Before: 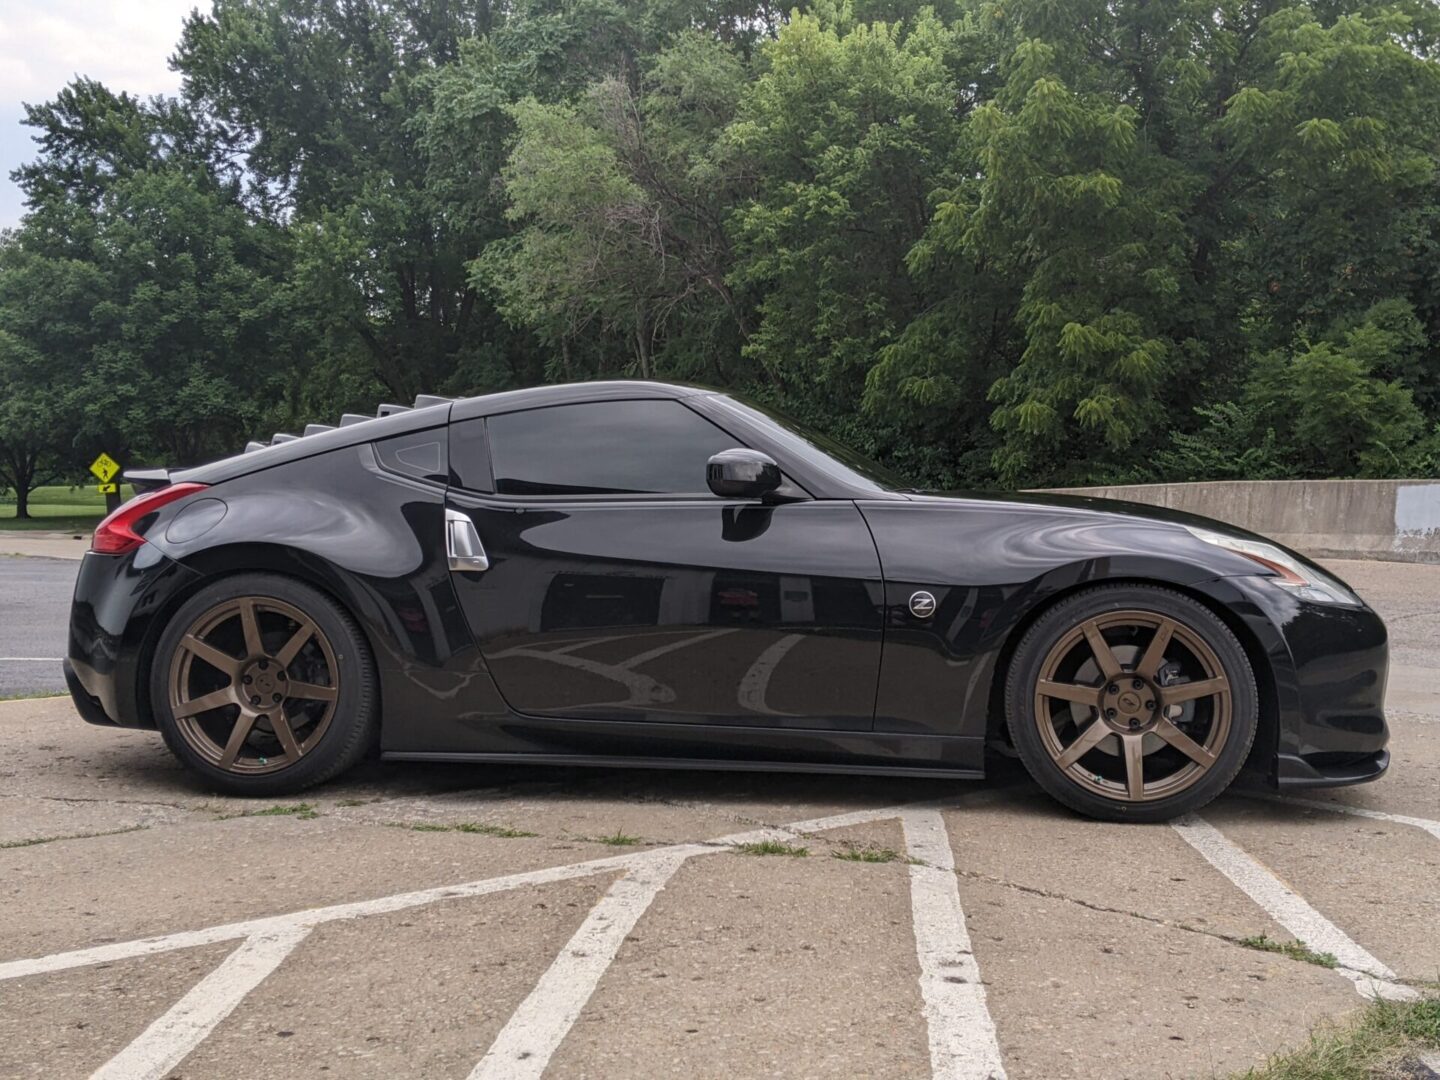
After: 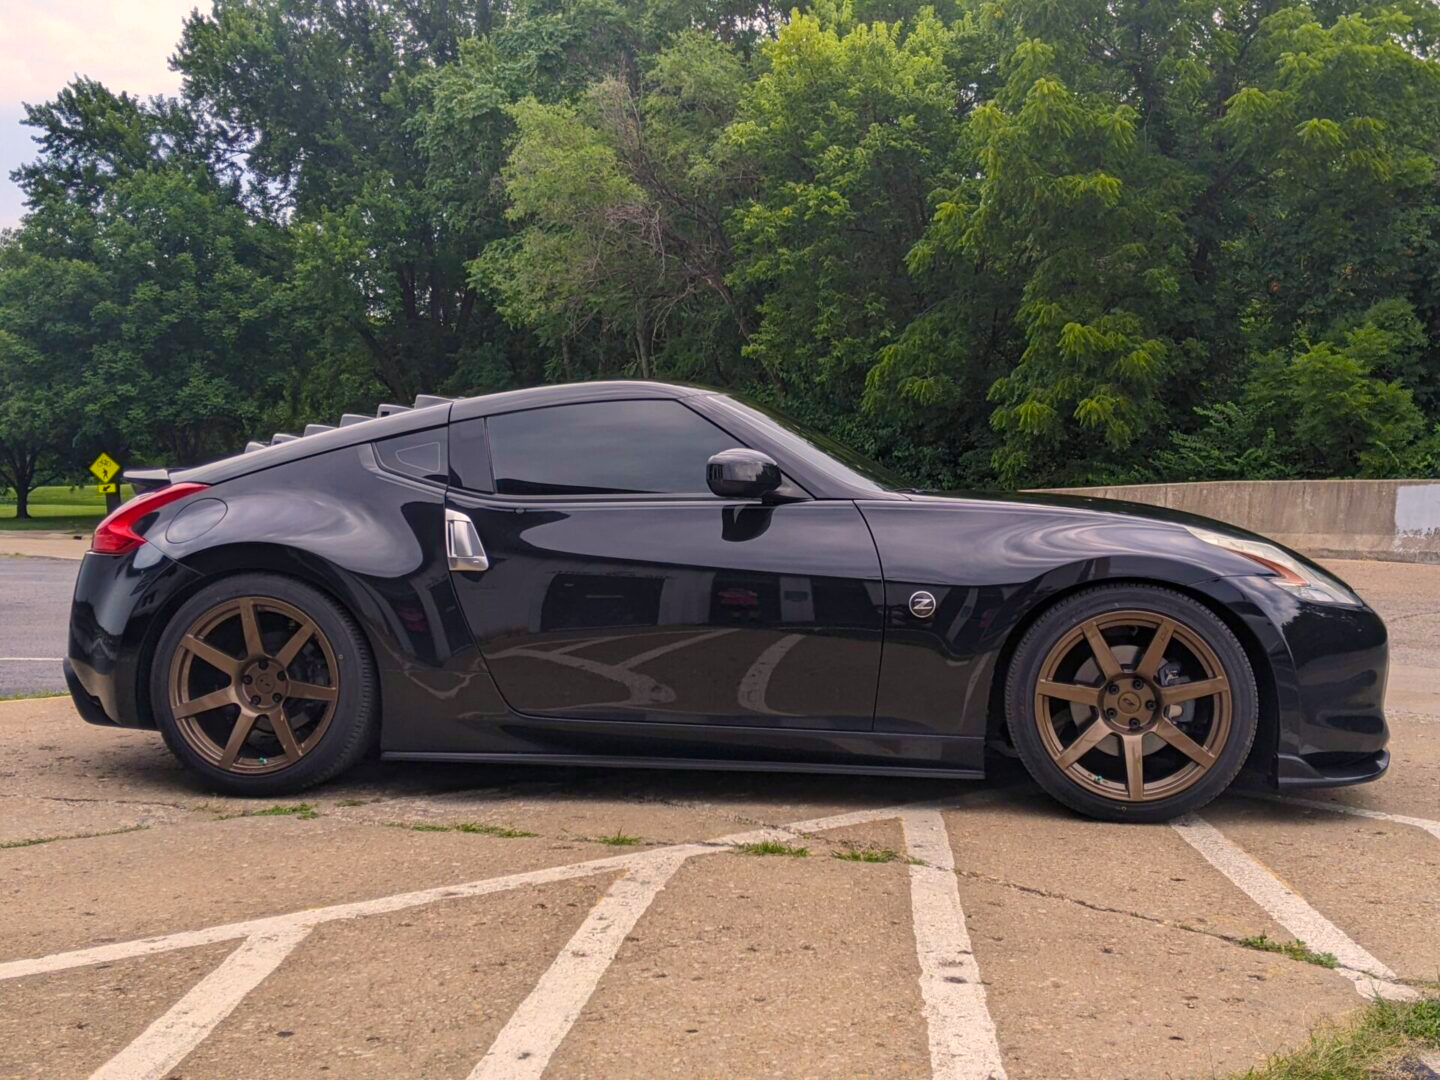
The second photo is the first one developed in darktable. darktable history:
color balance rgb: shadows lift › chroma 3.197%, shadows lift › hue 278.18°, highlights gain › chroma 3.044%, highlights gain › hue 60.12°, linear chroma grading › global chroma 15.041%, perceptual saturation grading › global saturation 0.793%, global vibrance 50.826%
